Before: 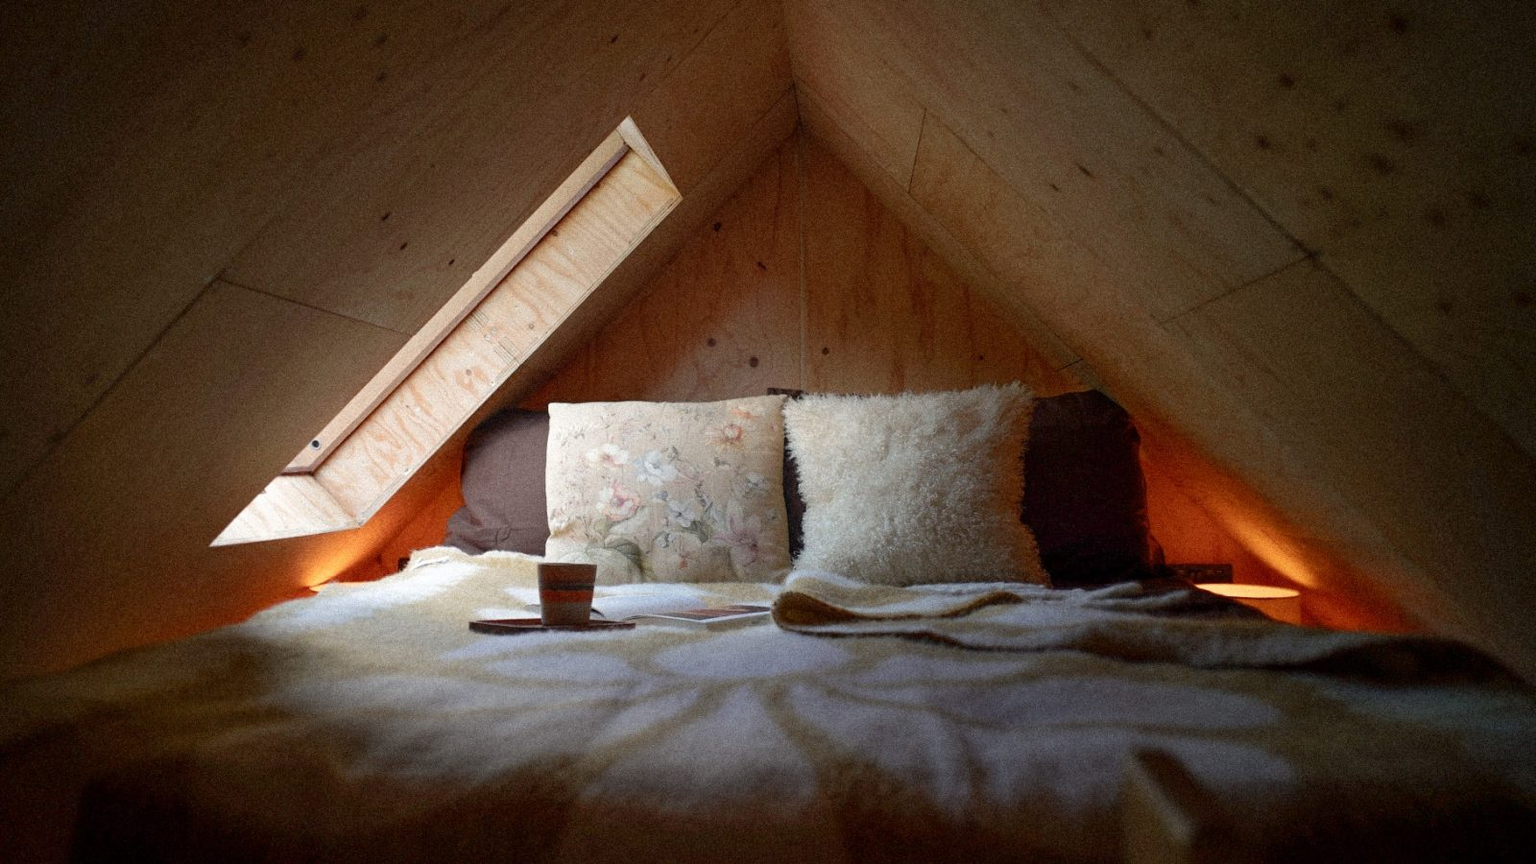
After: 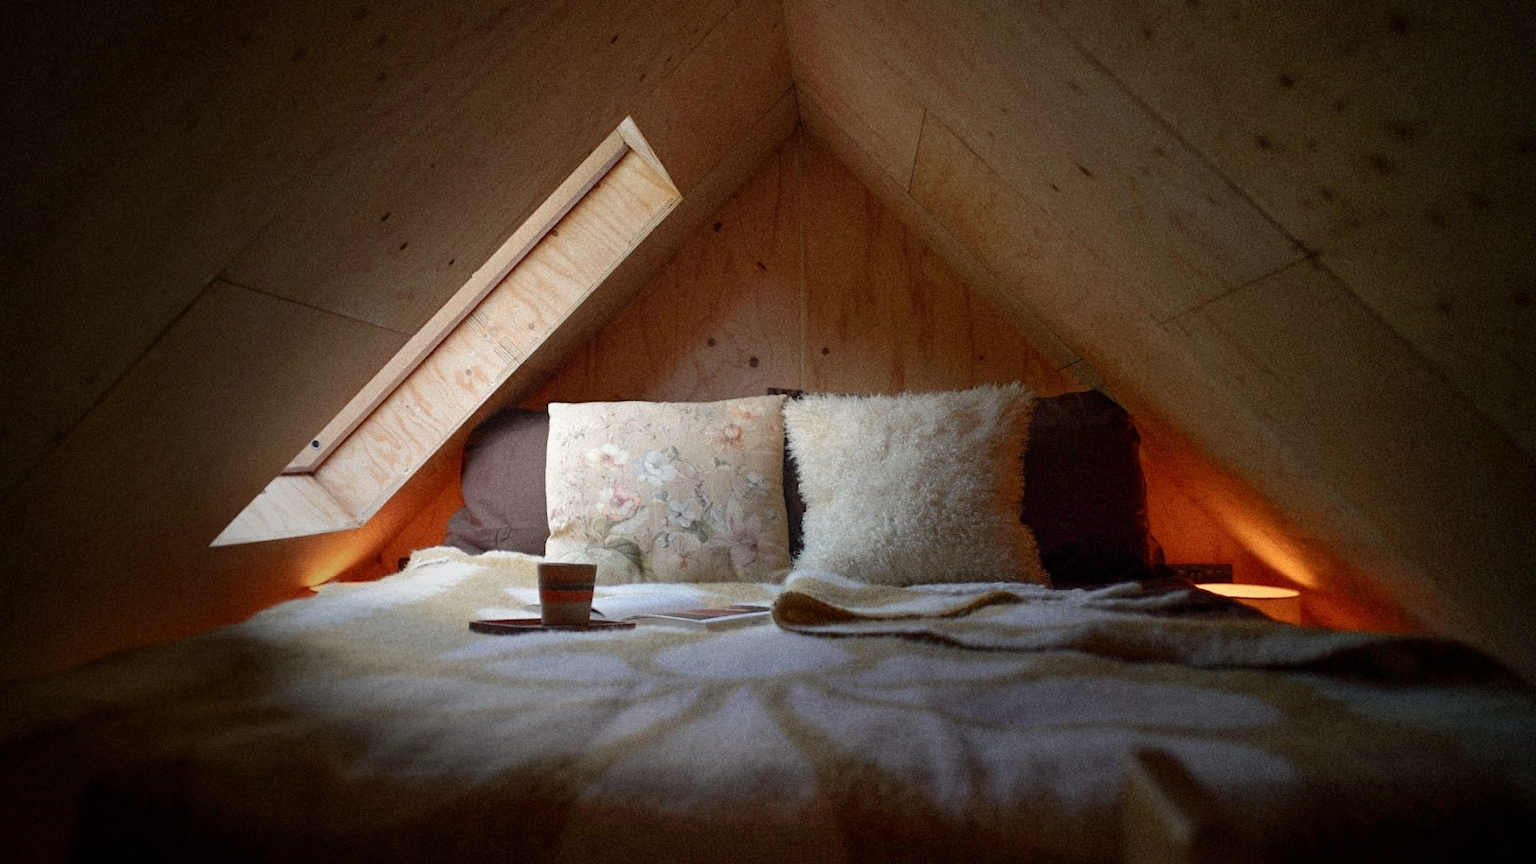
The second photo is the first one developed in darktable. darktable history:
vignetting: fall-off start 63.71%, brightness -0.591, saturation -0.001, center (0.22, -0.238), width/height ratio 0.875
